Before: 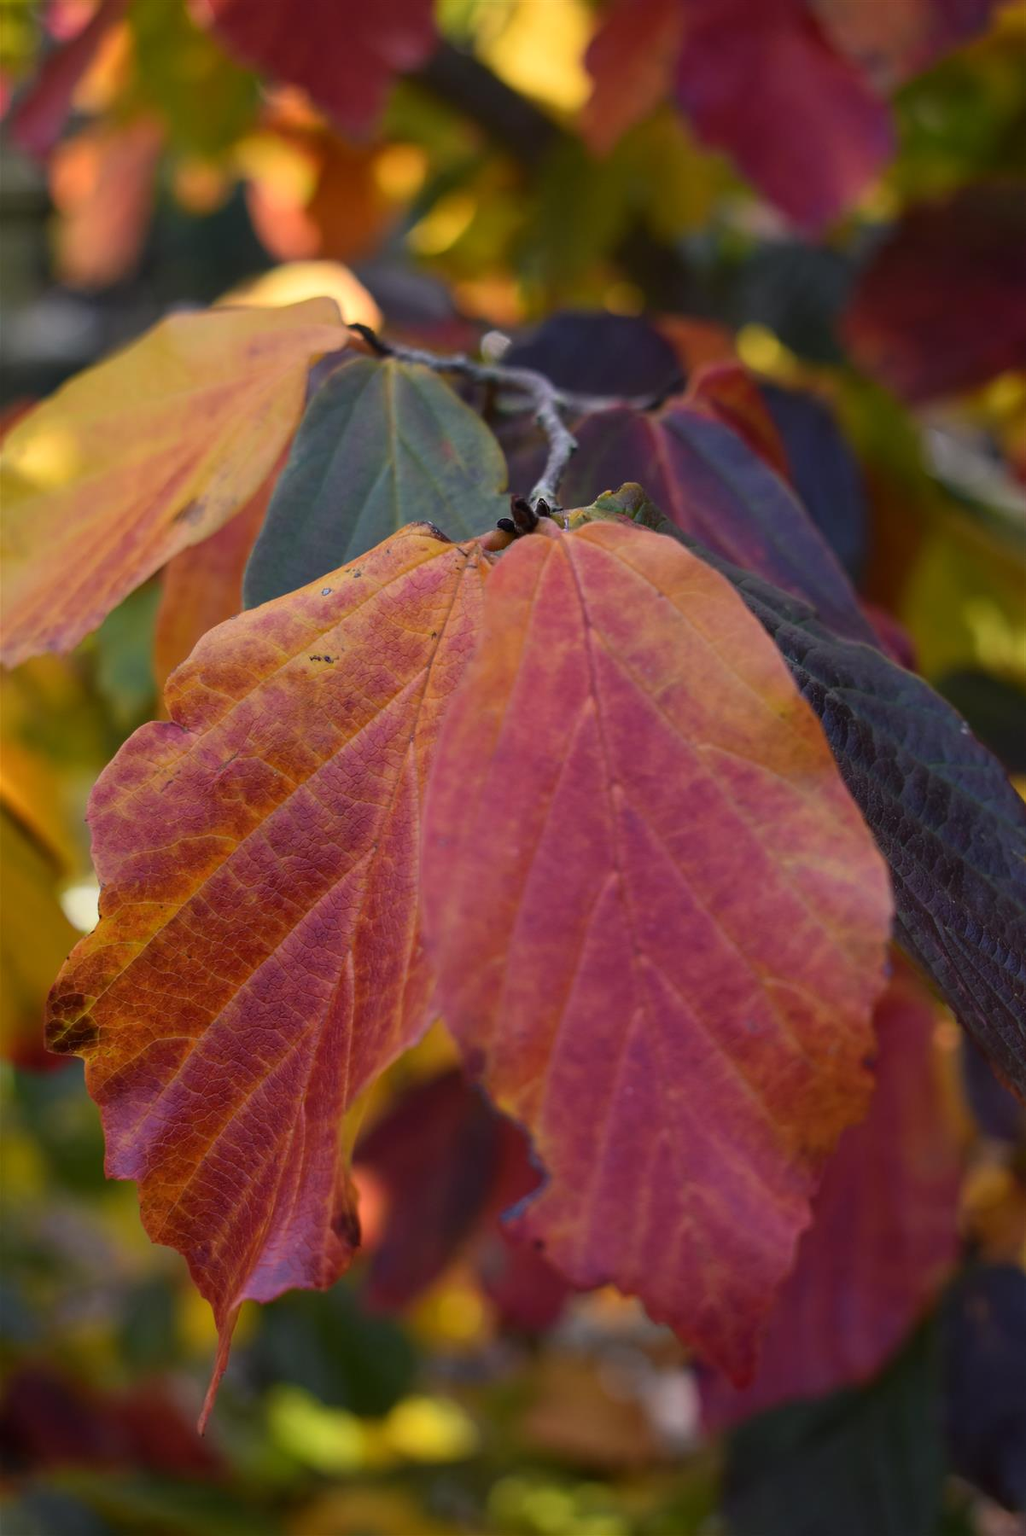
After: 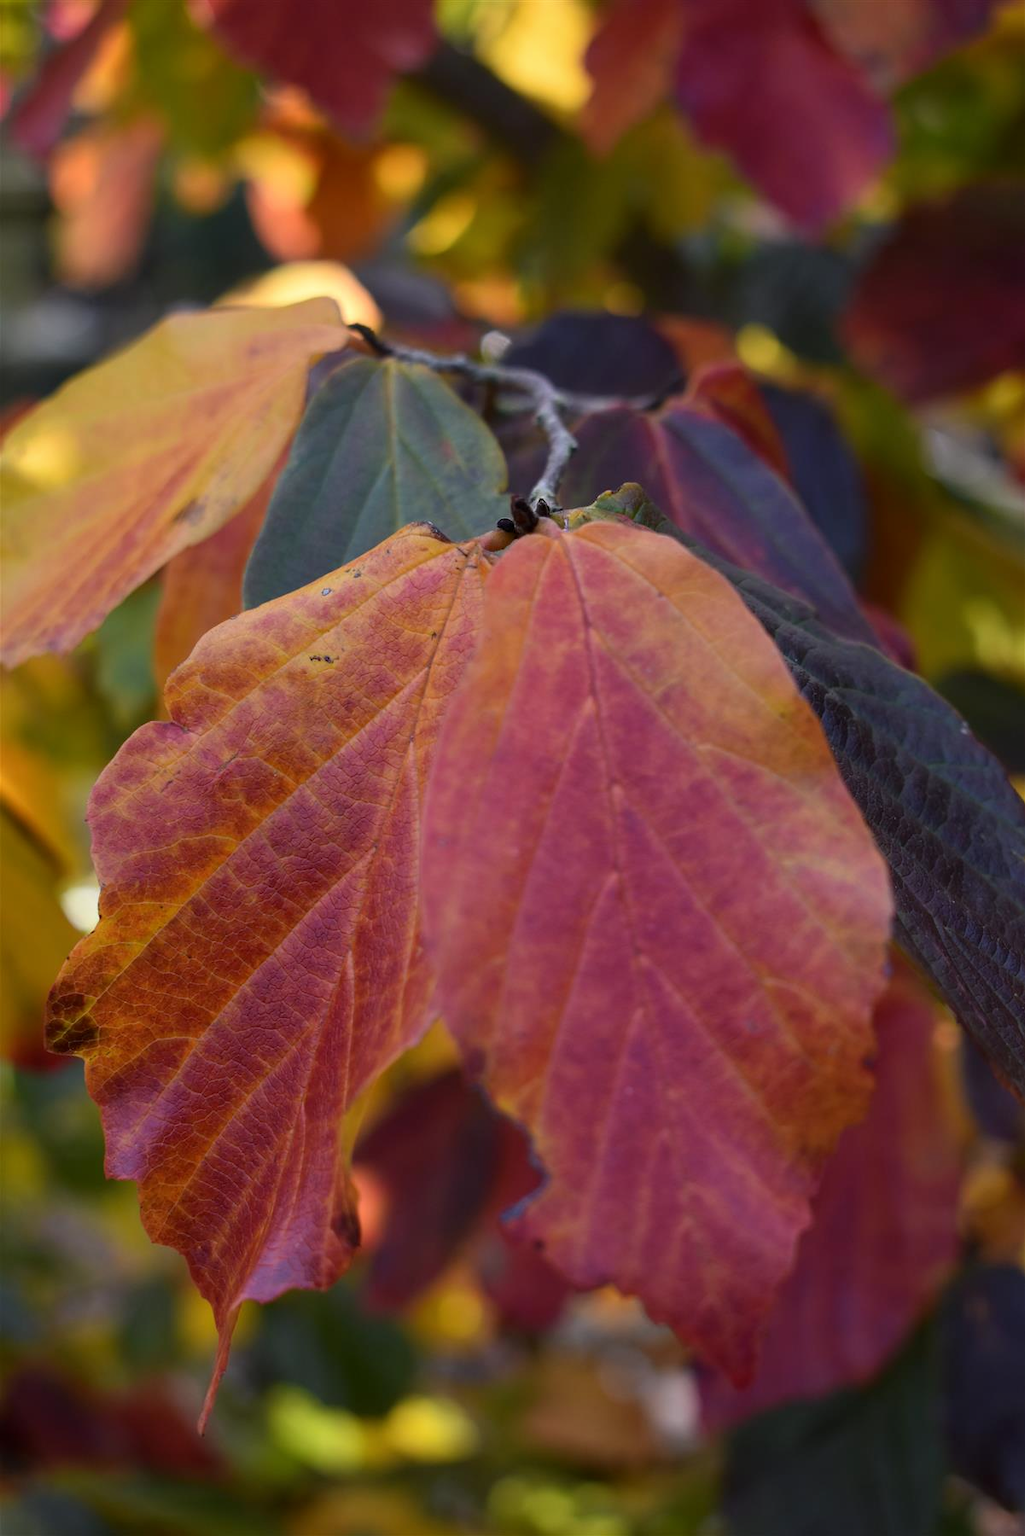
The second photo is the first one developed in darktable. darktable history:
white balance: red 0.982, blue 1.018
contrast equalizer: y [[0.518, 0.517, 0.501, 0.5, 0.5, 0.5], [0.5 ×6], [0.5 ×6], [0 ×6], [0 ×6]]
